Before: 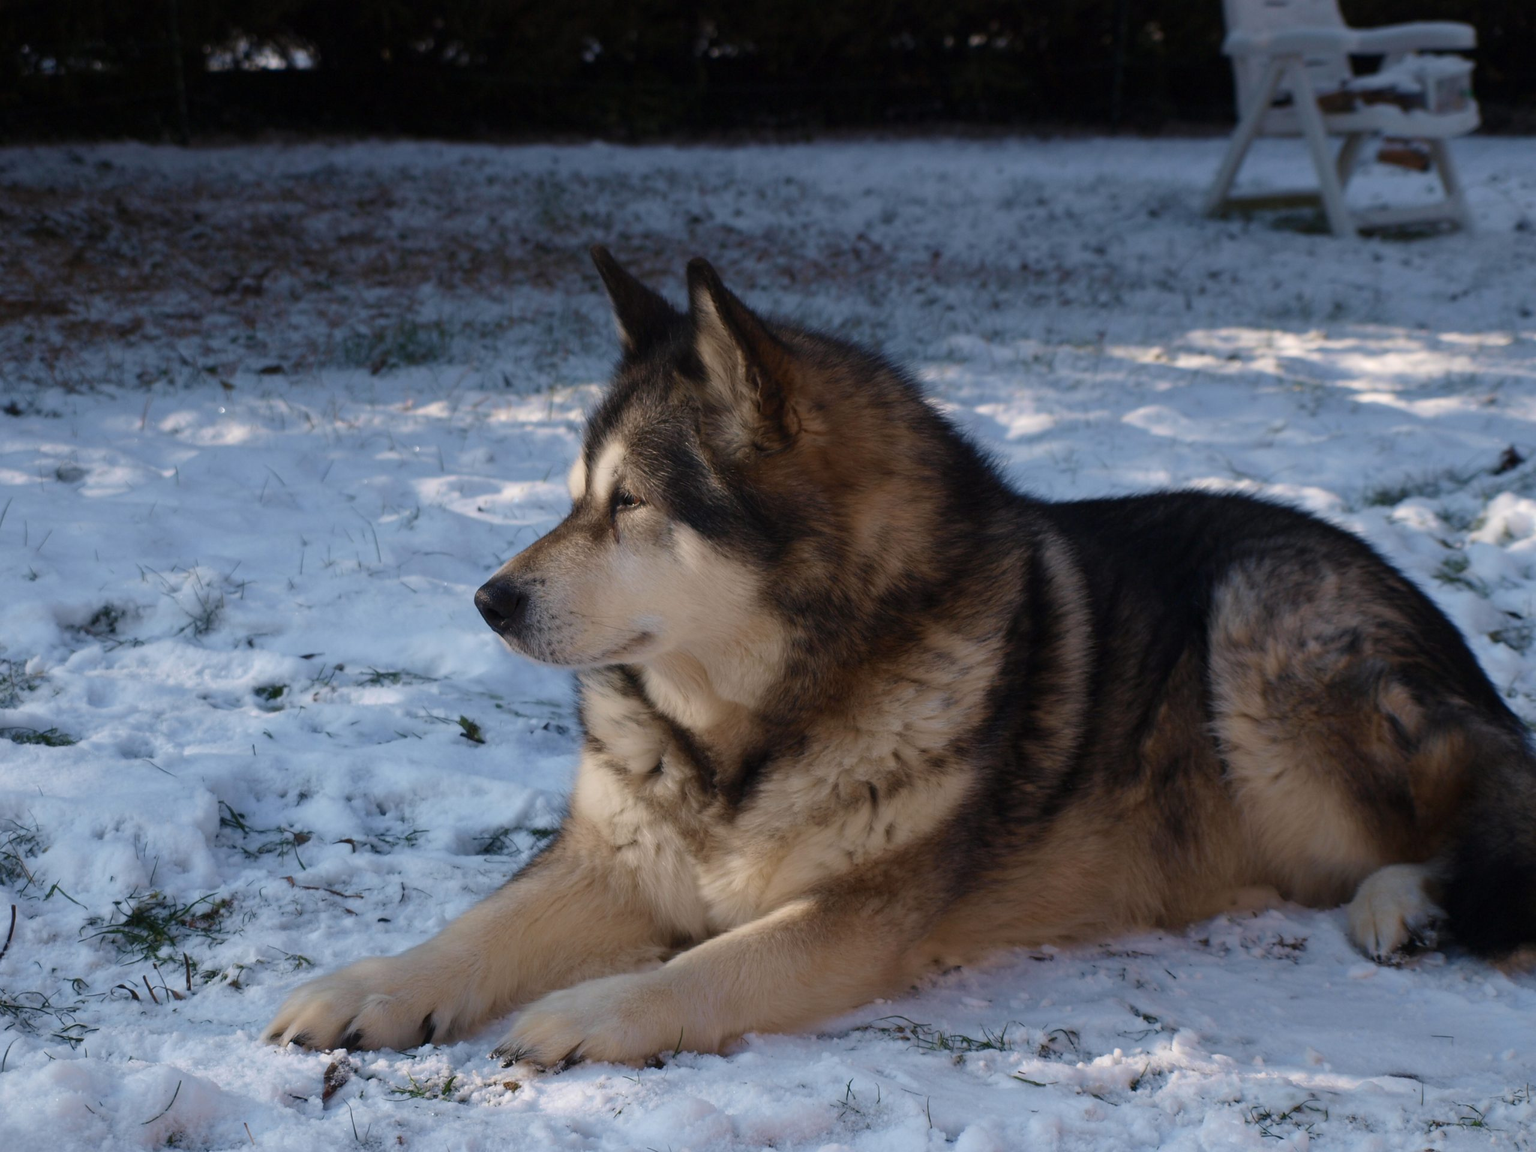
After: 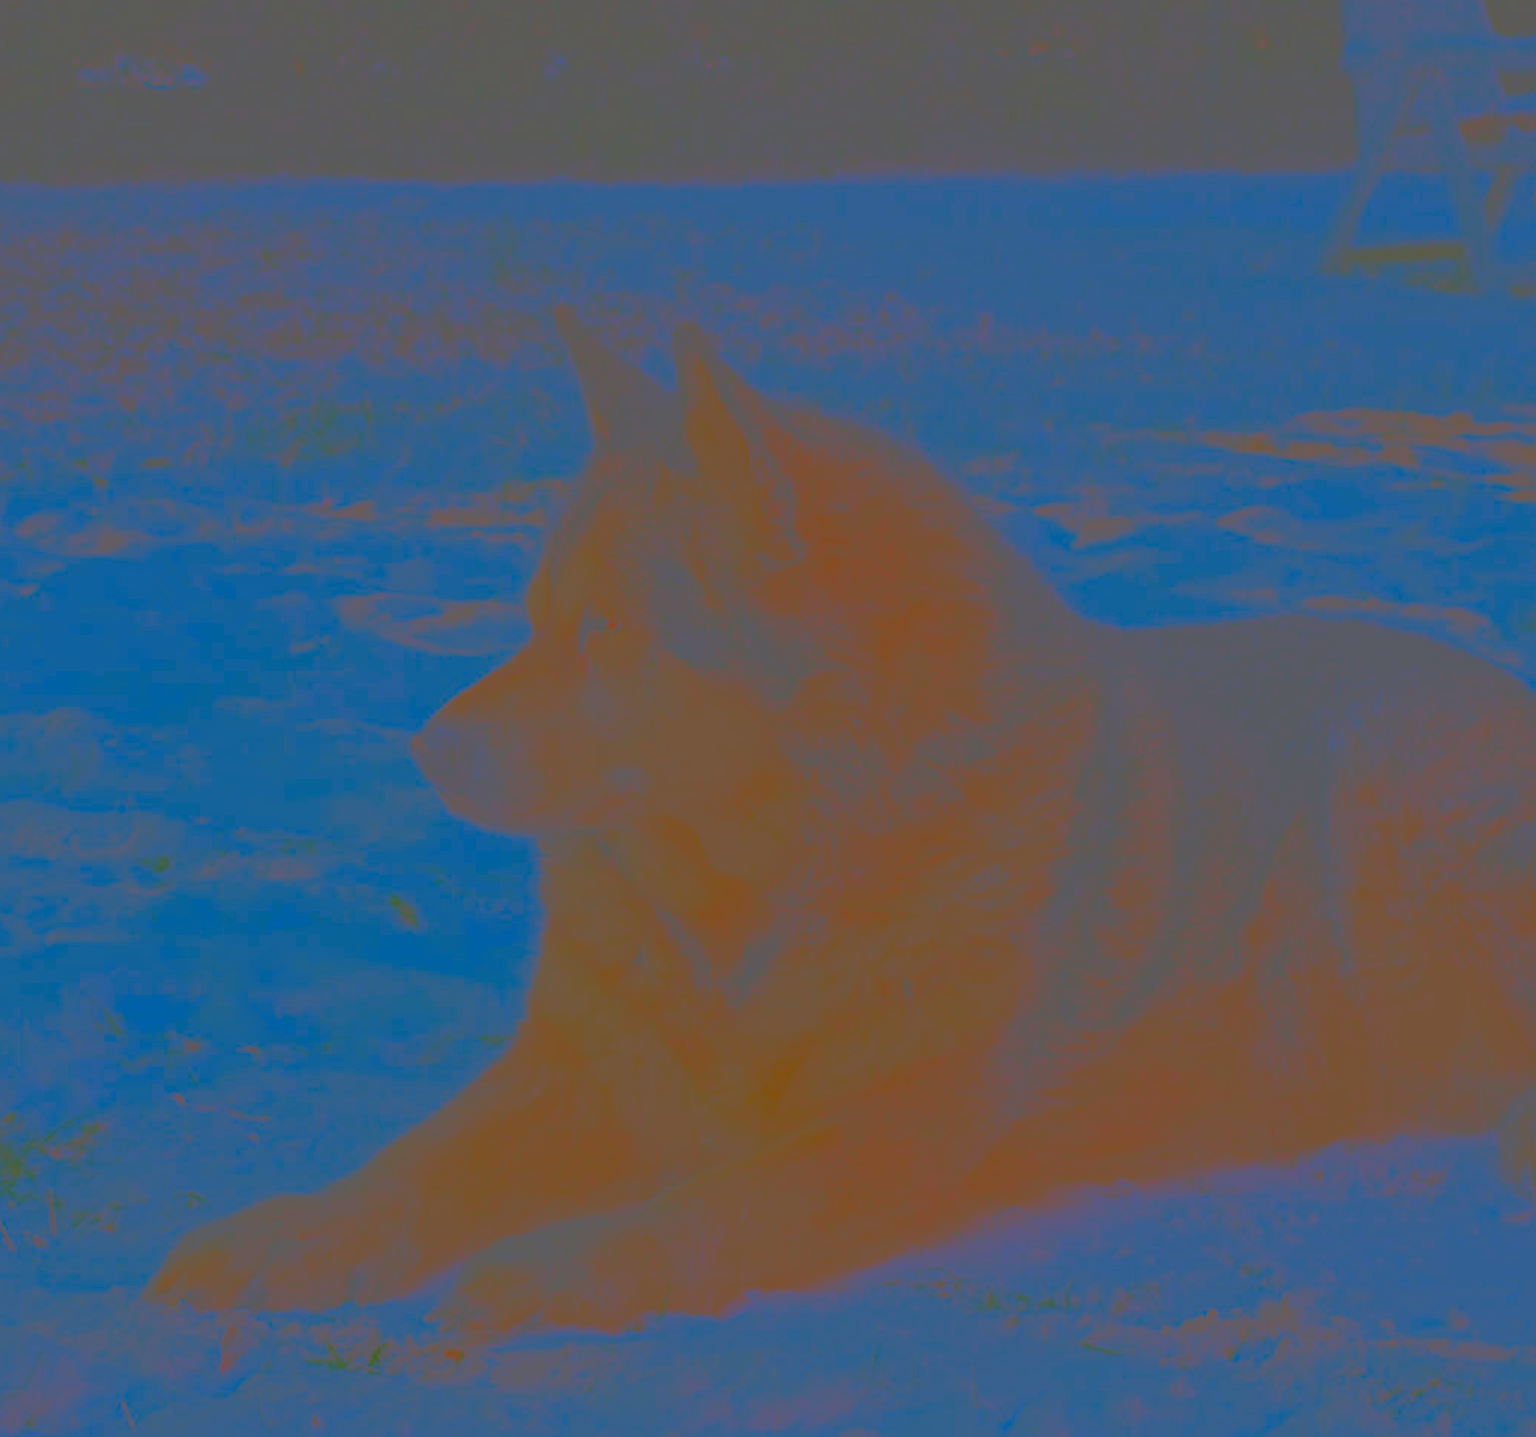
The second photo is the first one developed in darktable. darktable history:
exposure: black level correction 0, exposure 0.499 EV, compensate exposure bias true, compensate highlight preservation false
crop and rotate: left 9.601%, right 10.268%
local contrast: highlights 27%, detail 150%
contrast brightness saturation: contrast -0.988, brightness -0.177, saturation 0.746
